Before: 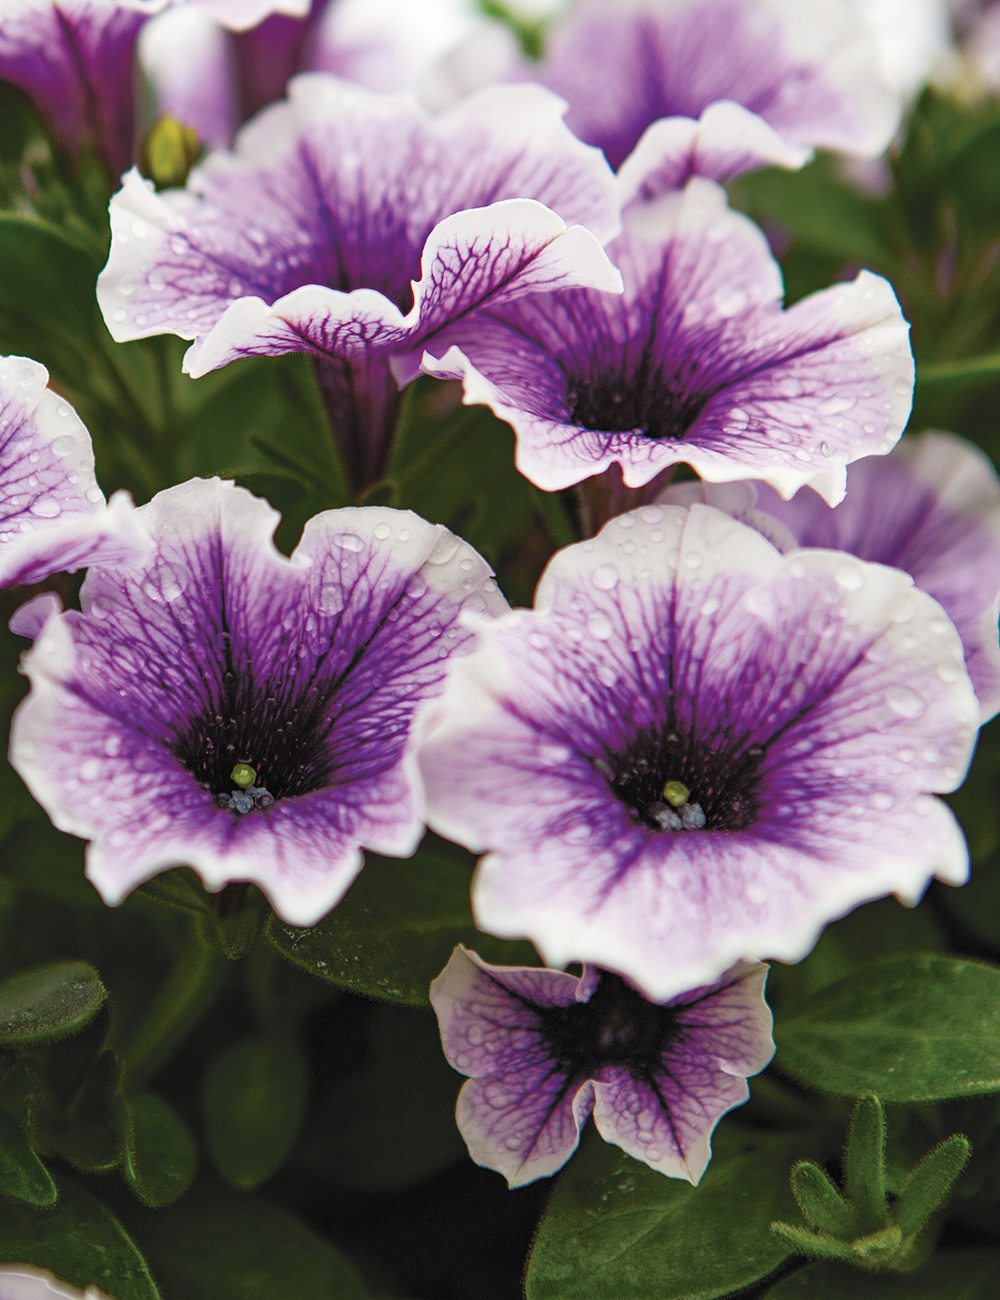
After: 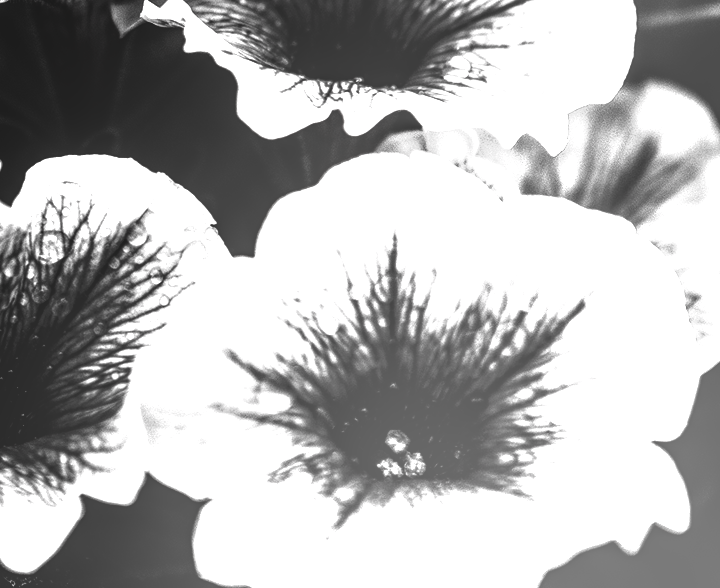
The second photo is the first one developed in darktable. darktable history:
local contrast: detail 130%
tone equalizer: -8 EV -1.07 EV, -7 EV -0.972 EV, -6 EV -0.83 EV, -5 EV -0.538 EV, -3 EV 0.611 EV, -2 EV 0.887 EV, -1 EV 1.01 EV, +0 EV 1.05 EV, edges refinement/feathering 500, mask exposure compensation -1.57 EV, preserve details no
exposure: exposure 0.519 EV, compensate exposure bias true, compensate highlight preservation false
crop and rotate: left 27.996%, top 27.143%, bottom 27.619%
contrast brightness saturation: contrast 0.019, brightness -0.993, saturation -0.988
color zones: curves: ch0 [(0, 0.352) (0.143, 0.407) (0.286, 0.386) (0.429, 0.431) (0.571, 0.829) (0.714, 0.853) (0.857, 0.833) (1, 0.352)]; ch1 [(0, 0.604) (0.072, 0.726) (0.096, 0.608) (0.205, 0.007) (0.571, -0.006) (0.839, -0.013) (0.857, -0.012) (1, 0.604)]
shadows and highlights: radius 92.72, shadows -16.3, white point adjustment 0.246, highlights 32.85, compress 48.45%, soften with gaussian
